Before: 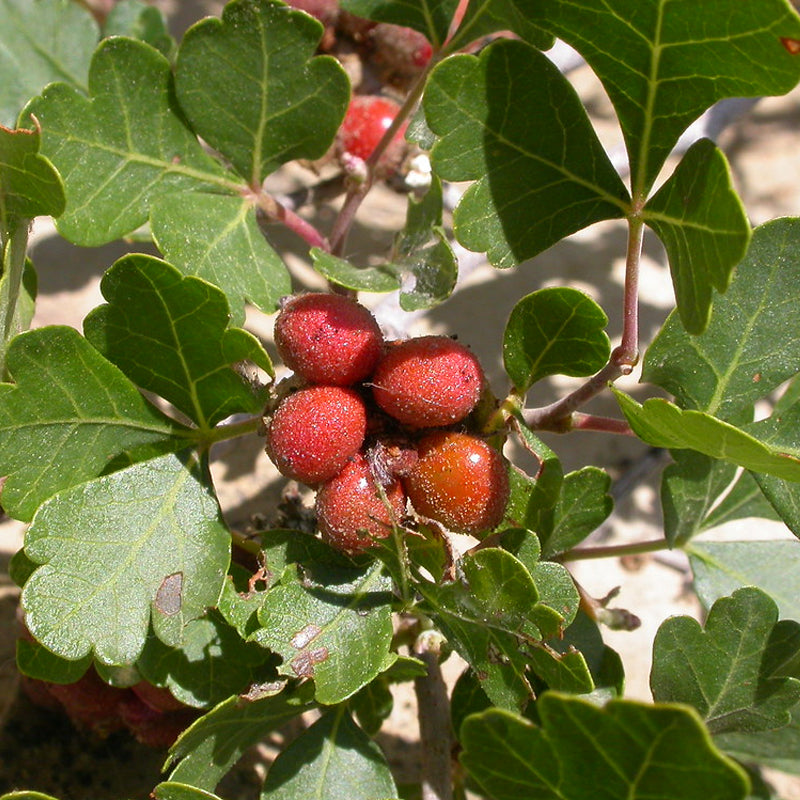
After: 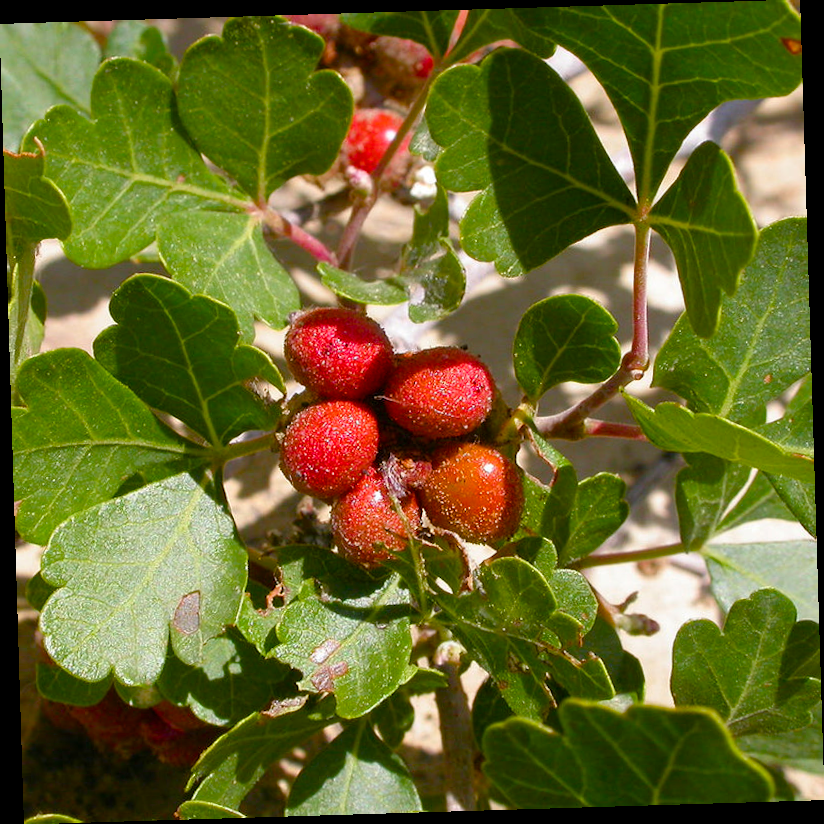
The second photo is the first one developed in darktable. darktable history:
color balance rgb: perceptual saturation grading › global saturation 35%, perceptual saturation grading › highlights -30%, perceptual saturation grading › shadows 35%, perceptual brilliance grading › global brilliance 3%, perceptual brilliance grading › highlights -3%, perceptual brilliance grading › shadows 3%
rotate and perspective: rotation -1.75°, automatic cropping off
